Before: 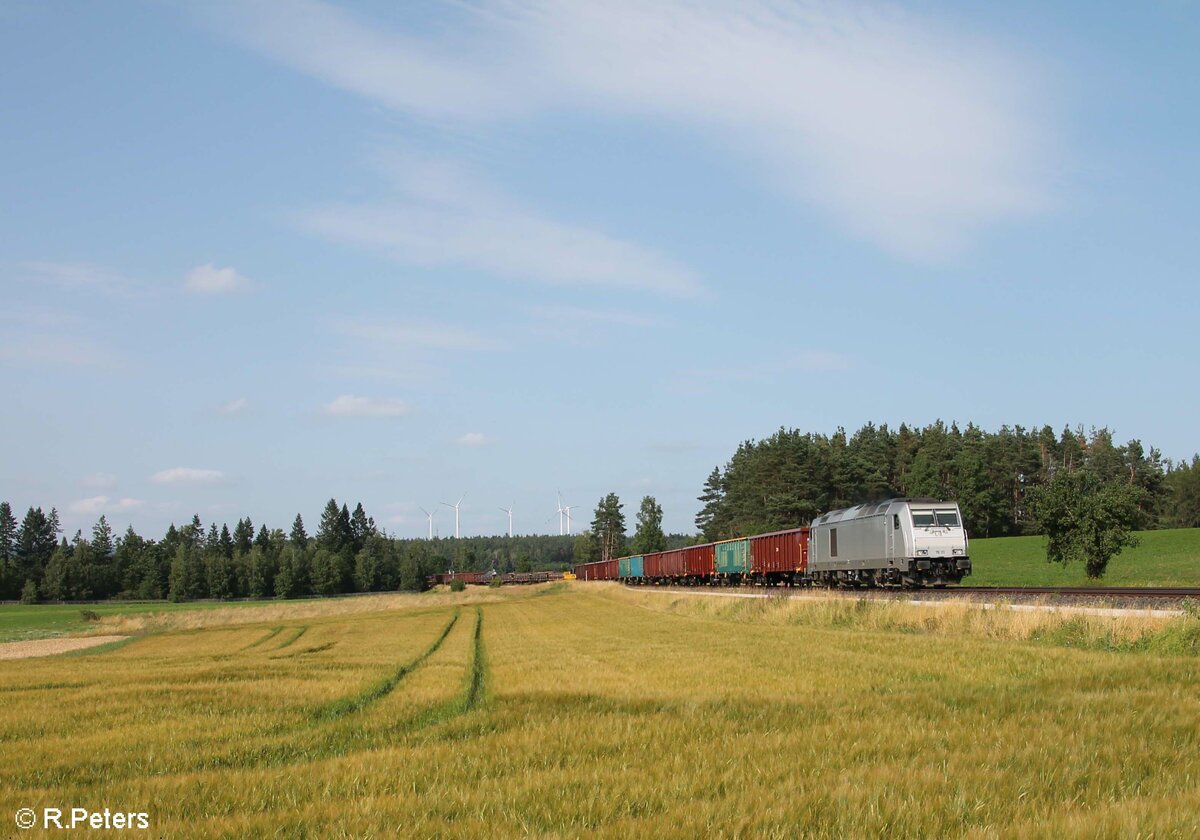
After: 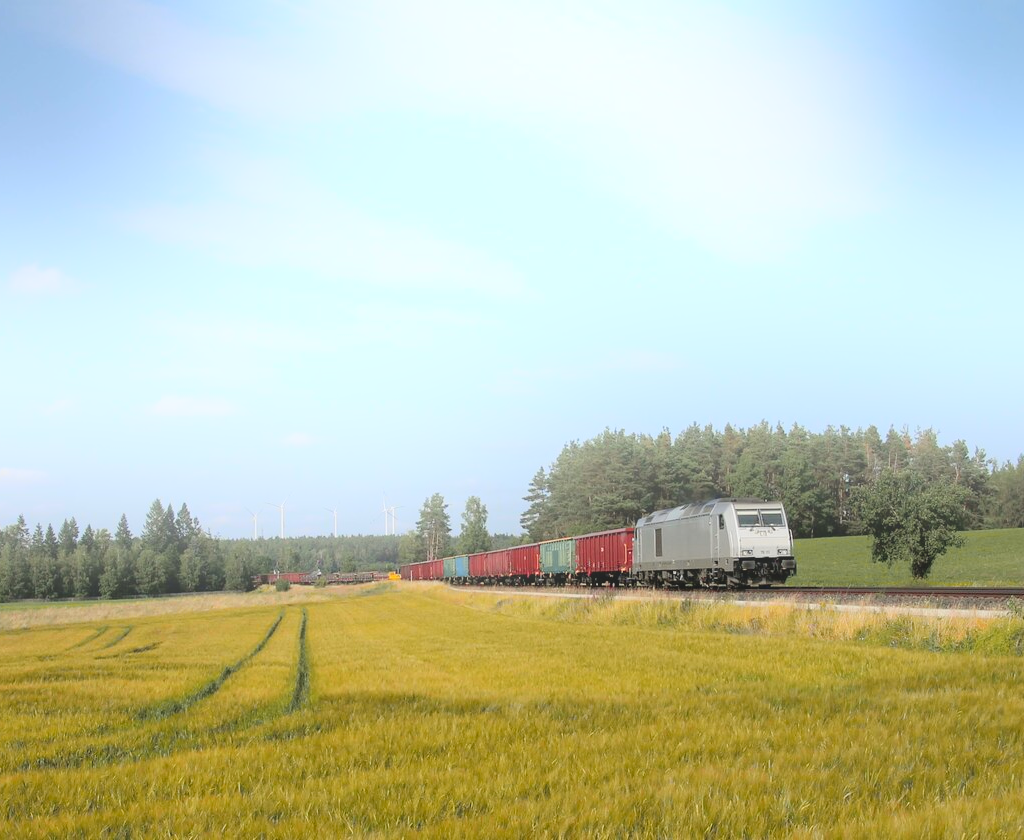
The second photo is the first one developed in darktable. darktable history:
bloom: on, module defaults
tone curve: curves: ch0 [(0, 0) (0.07, 0.052) (0.23, 0.254) (0.486, 0.53) (0.822, 0.825) (0.994, 0.955)]; ch1 [(0, 0) (0.226, 0.261) (0.379, 0.442) (0.469, 0.472) (0.495, 0.495) (0.514, 0.504) (0.561, 0.568) (0.59, 0.612) (1, 1)]; ch2 [(0, 0) (0.269, 0.299) (0.459, 0.441) (0.498, 0.499) (0.523, 0.52) (0.586, 0.569) (0.635, 0.617) (0.659, 0.681) (0.718, 0.764) (1, 1)], color space Lab, independent channels, preserve colors none
crop and rotate: left 14.584%
